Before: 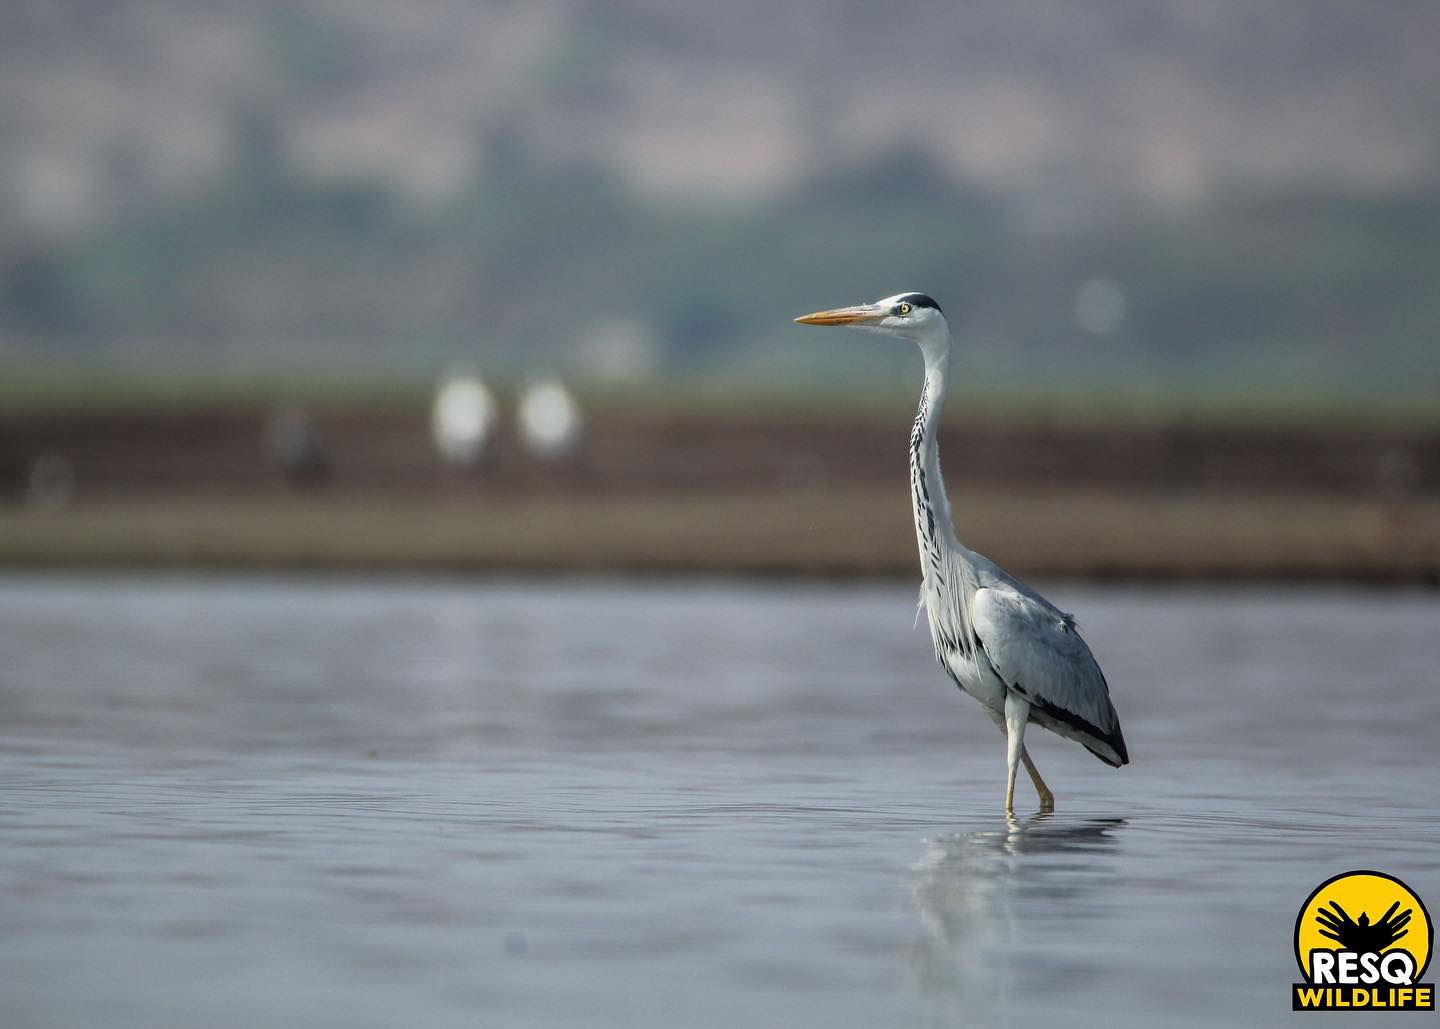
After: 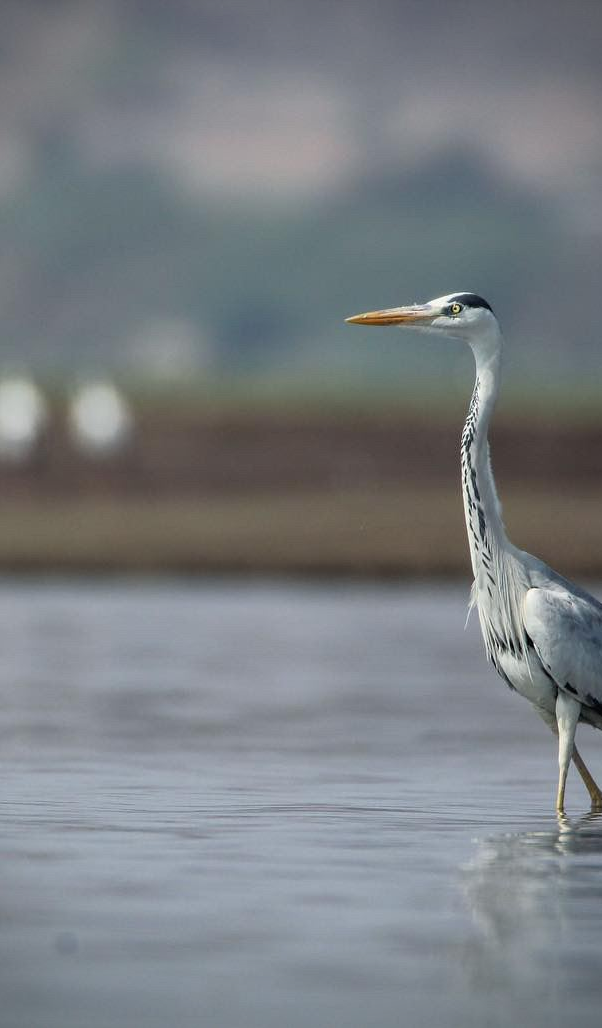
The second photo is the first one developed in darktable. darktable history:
crop: left 31.248%, right 26.93%
vignetting: fall-off radius 44.79%, brightness -0.632, saturation -0.011
